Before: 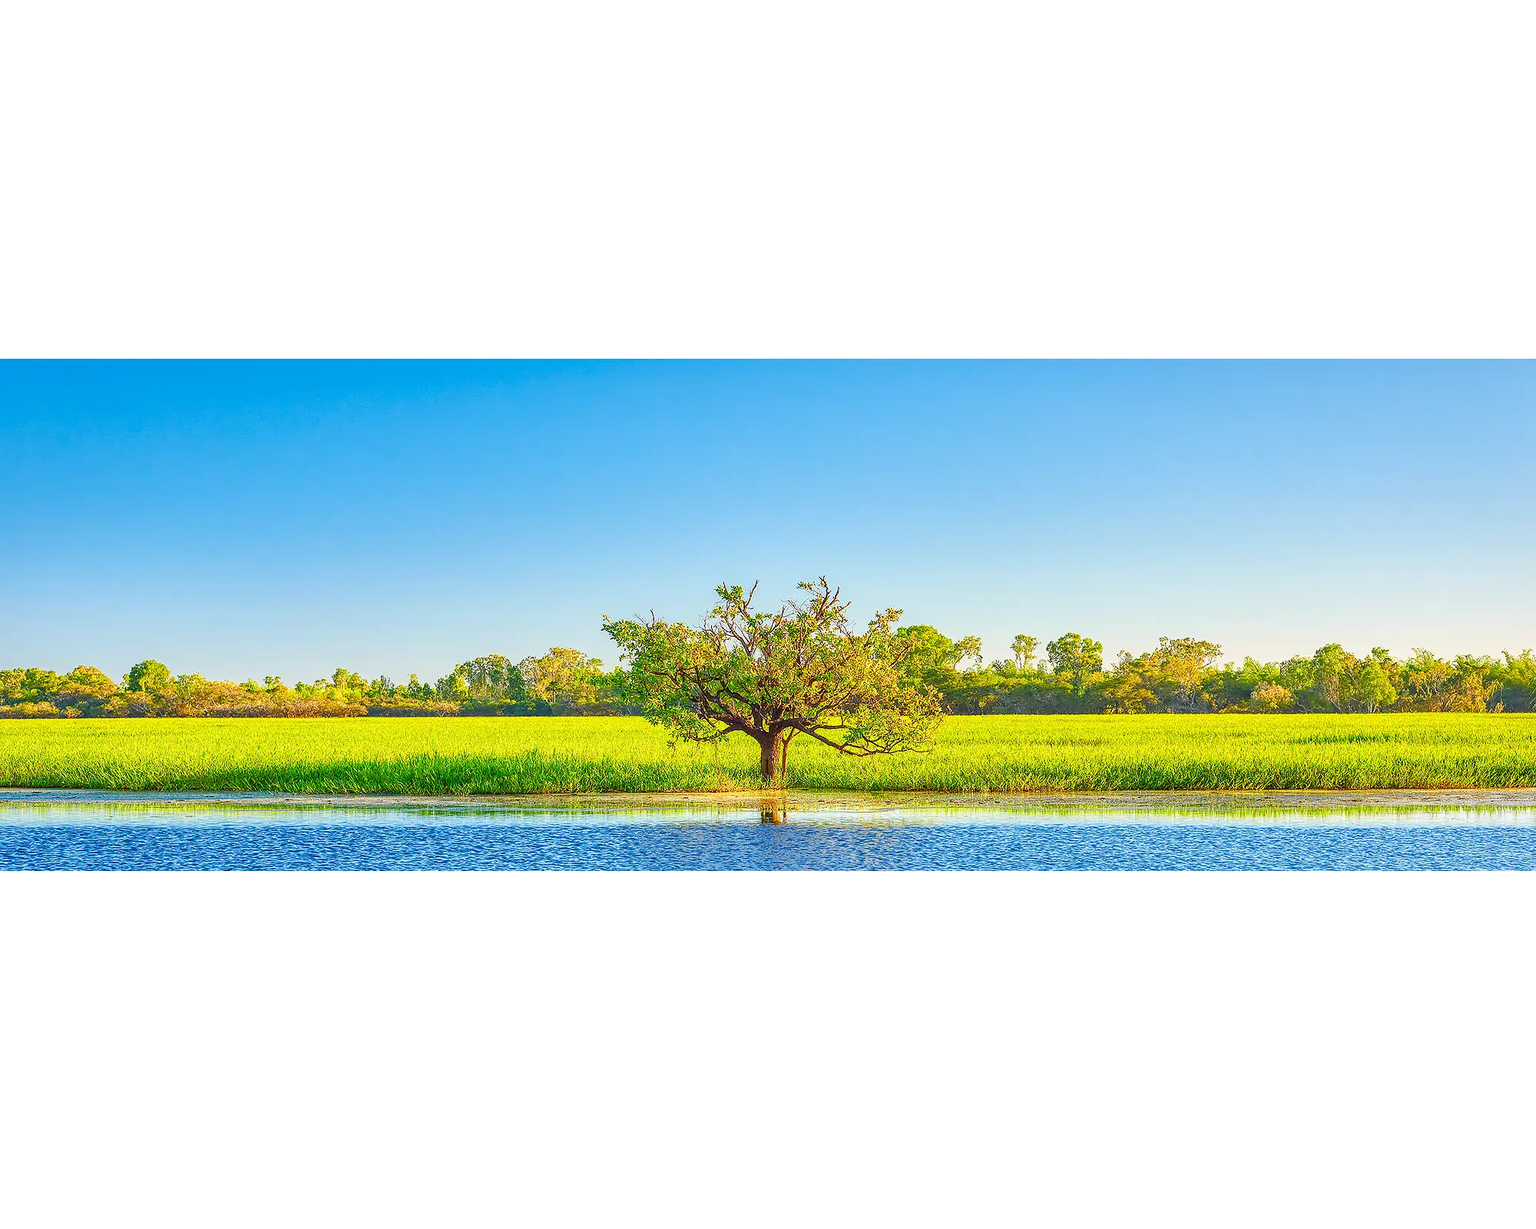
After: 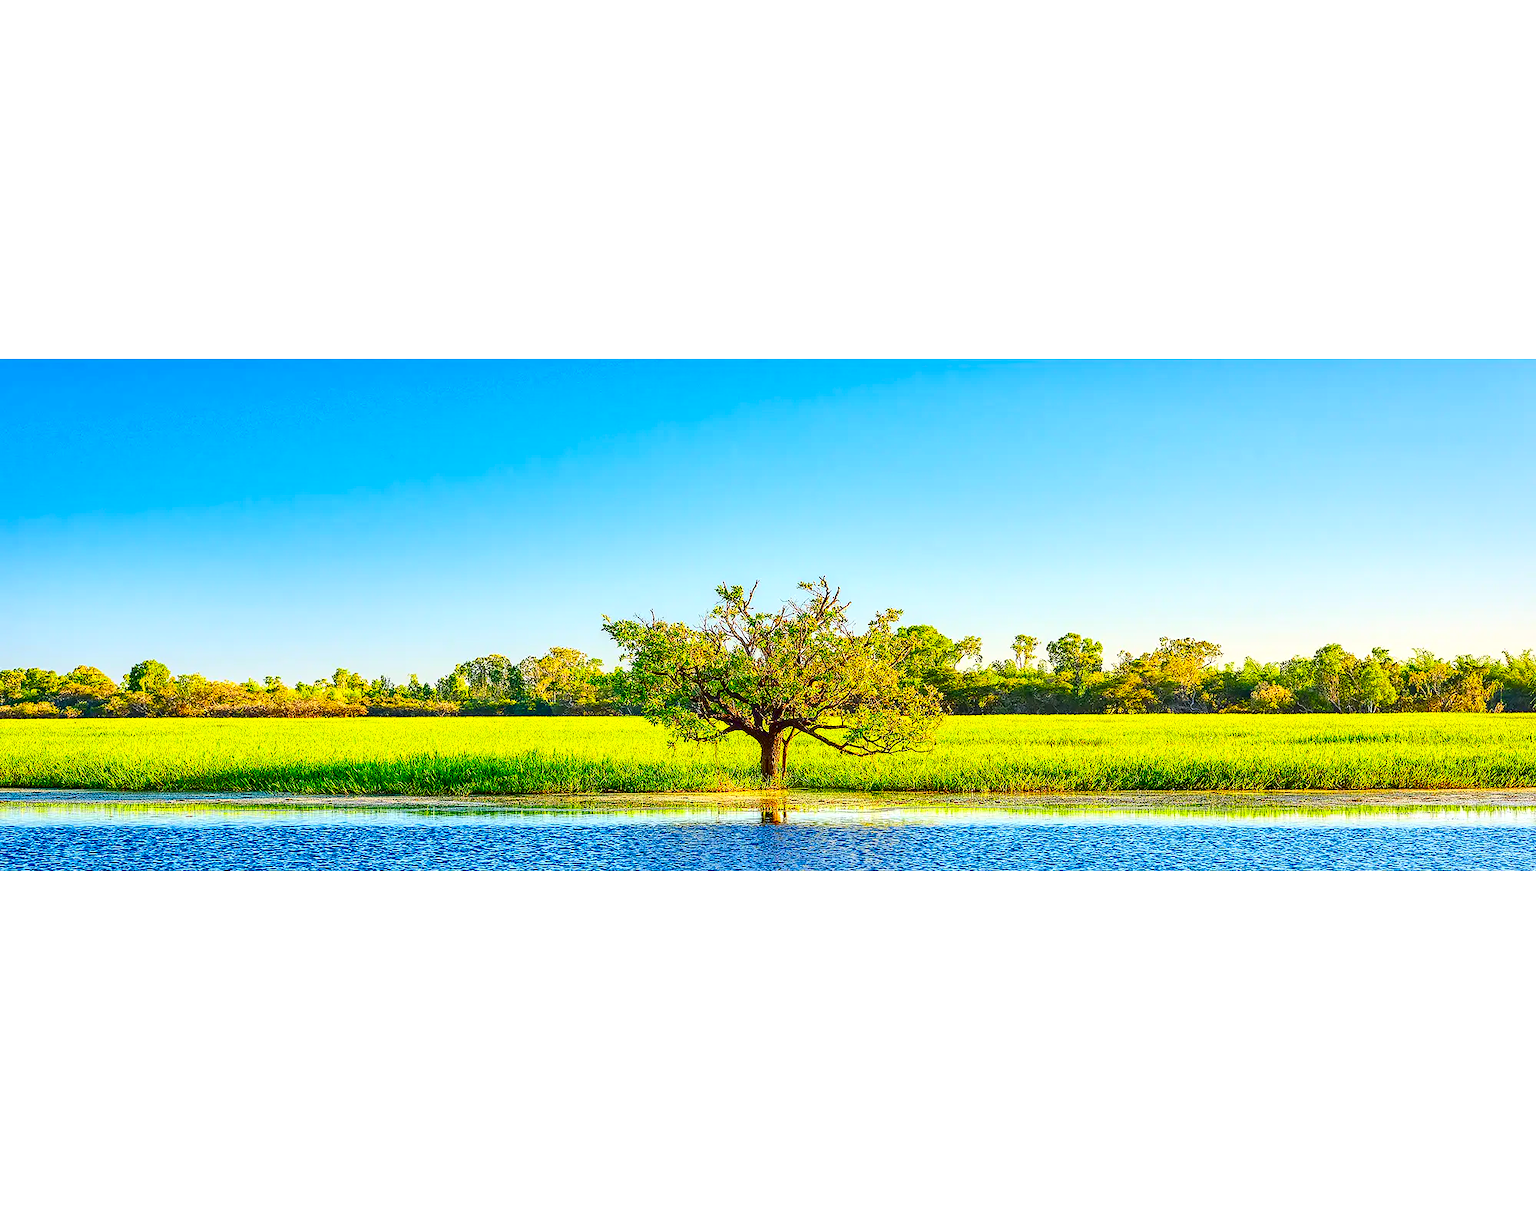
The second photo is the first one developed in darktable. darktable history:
exposure: exposure 0.197 EV, compensate highlight preservation false
contrast brightness saturation: contrast 0.221, brightness -0.181, saturation 0.238
